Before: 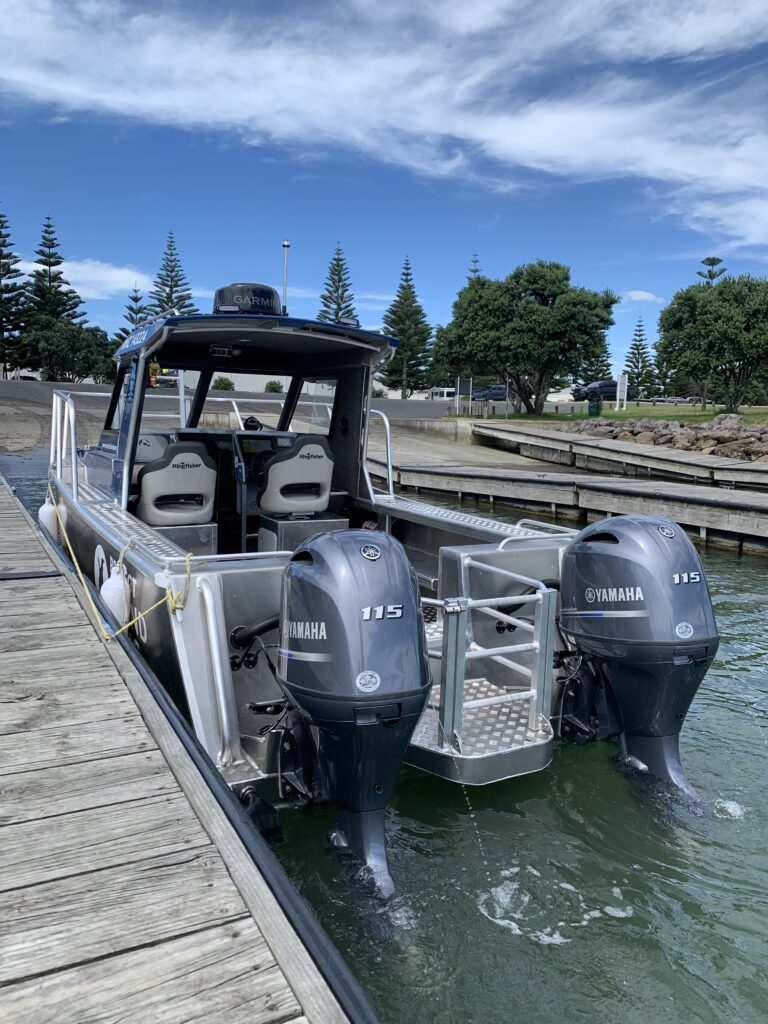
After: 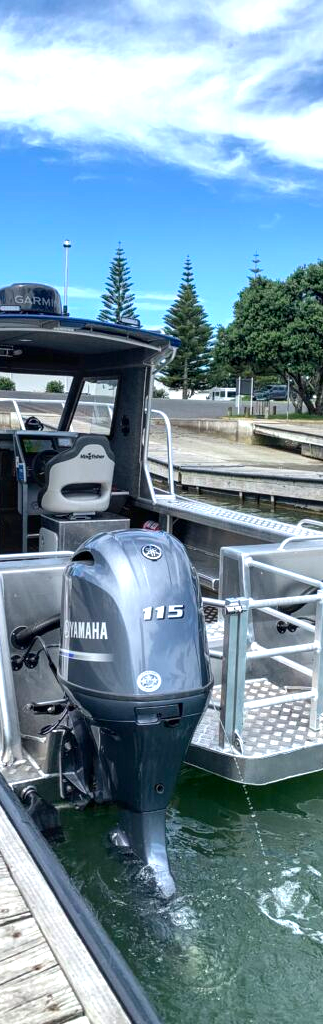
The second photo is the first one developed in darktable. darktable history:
local contrast: on, module defaults
exposure: exposure 0.921 EV, compensate highlight preservation false
crop: left 28.583%, right 29.231%
